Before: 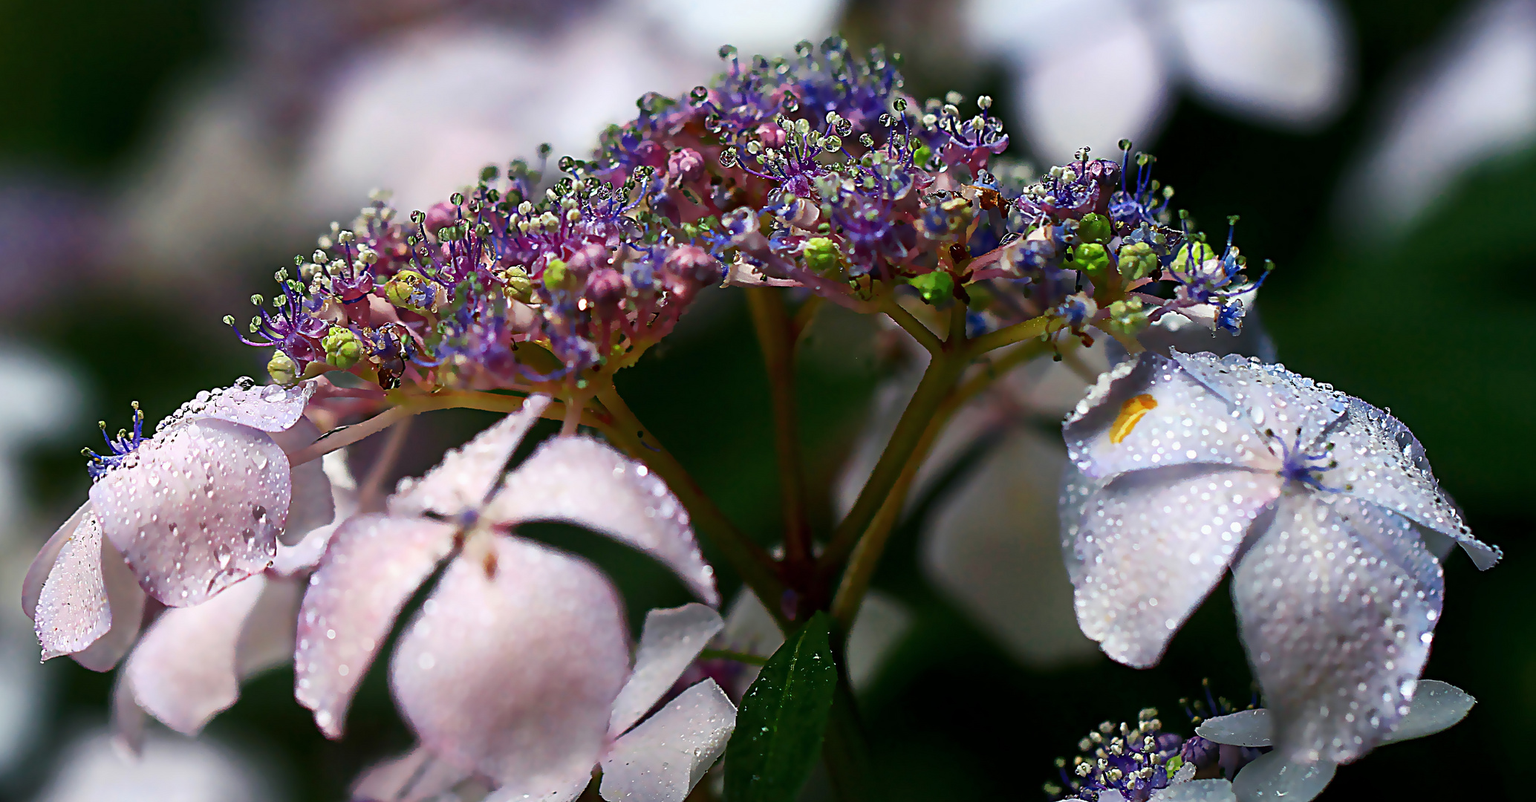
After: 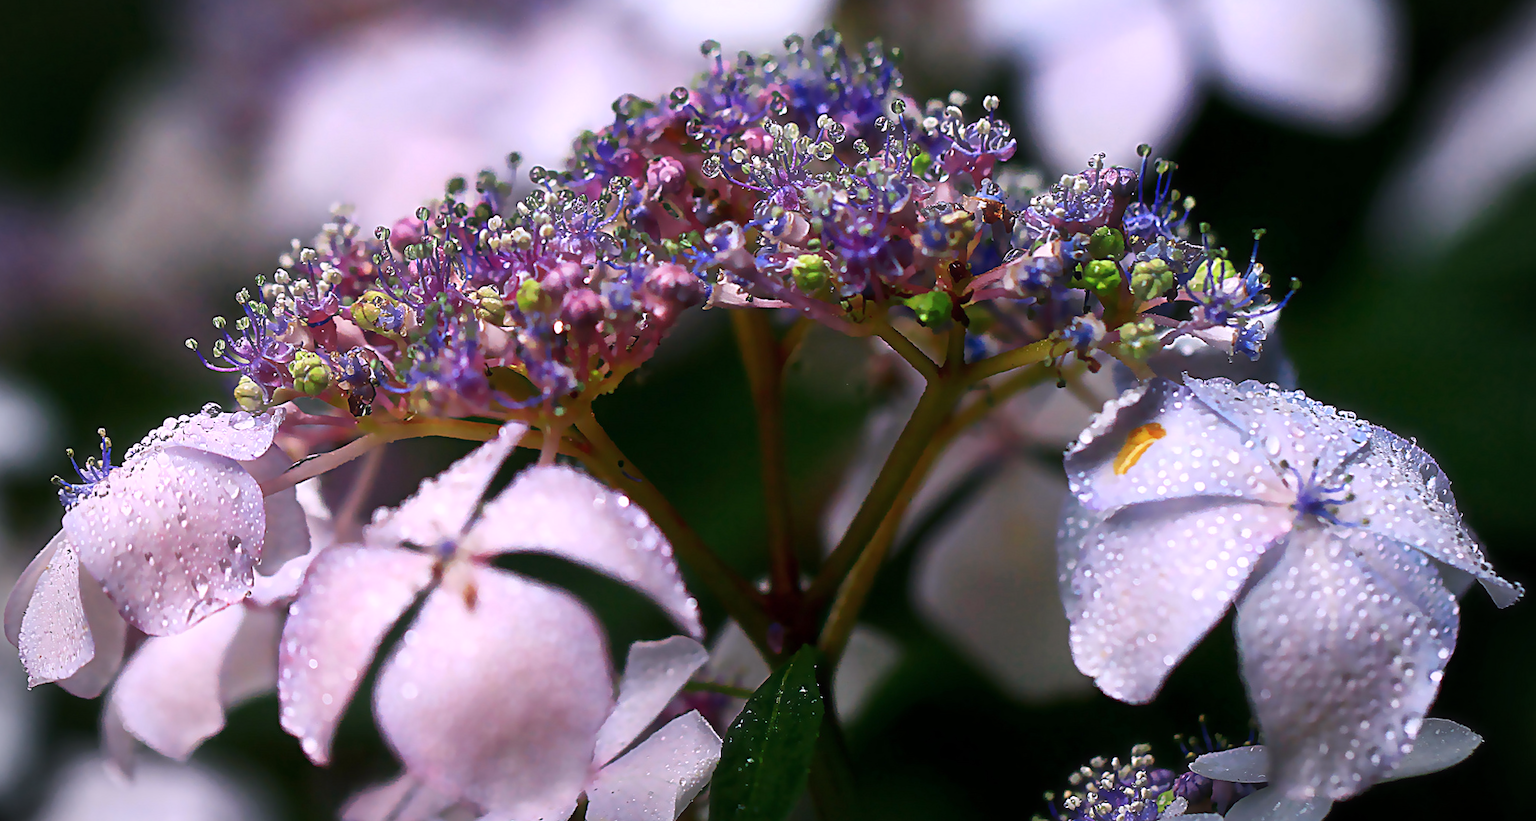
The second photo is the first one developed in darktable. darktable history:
haze removal: strength -0.09, adaptive false
white balance: red 1.066, blue 1.119
rotate and perspective: rotation 0.074°, lens shift (vertical) 0.096, lens shift (horizontal) -0.041, crop left 0.043, crop right 0.952, crop top 0.024, crop bottom 0.979
vignetting: on, module defaults
